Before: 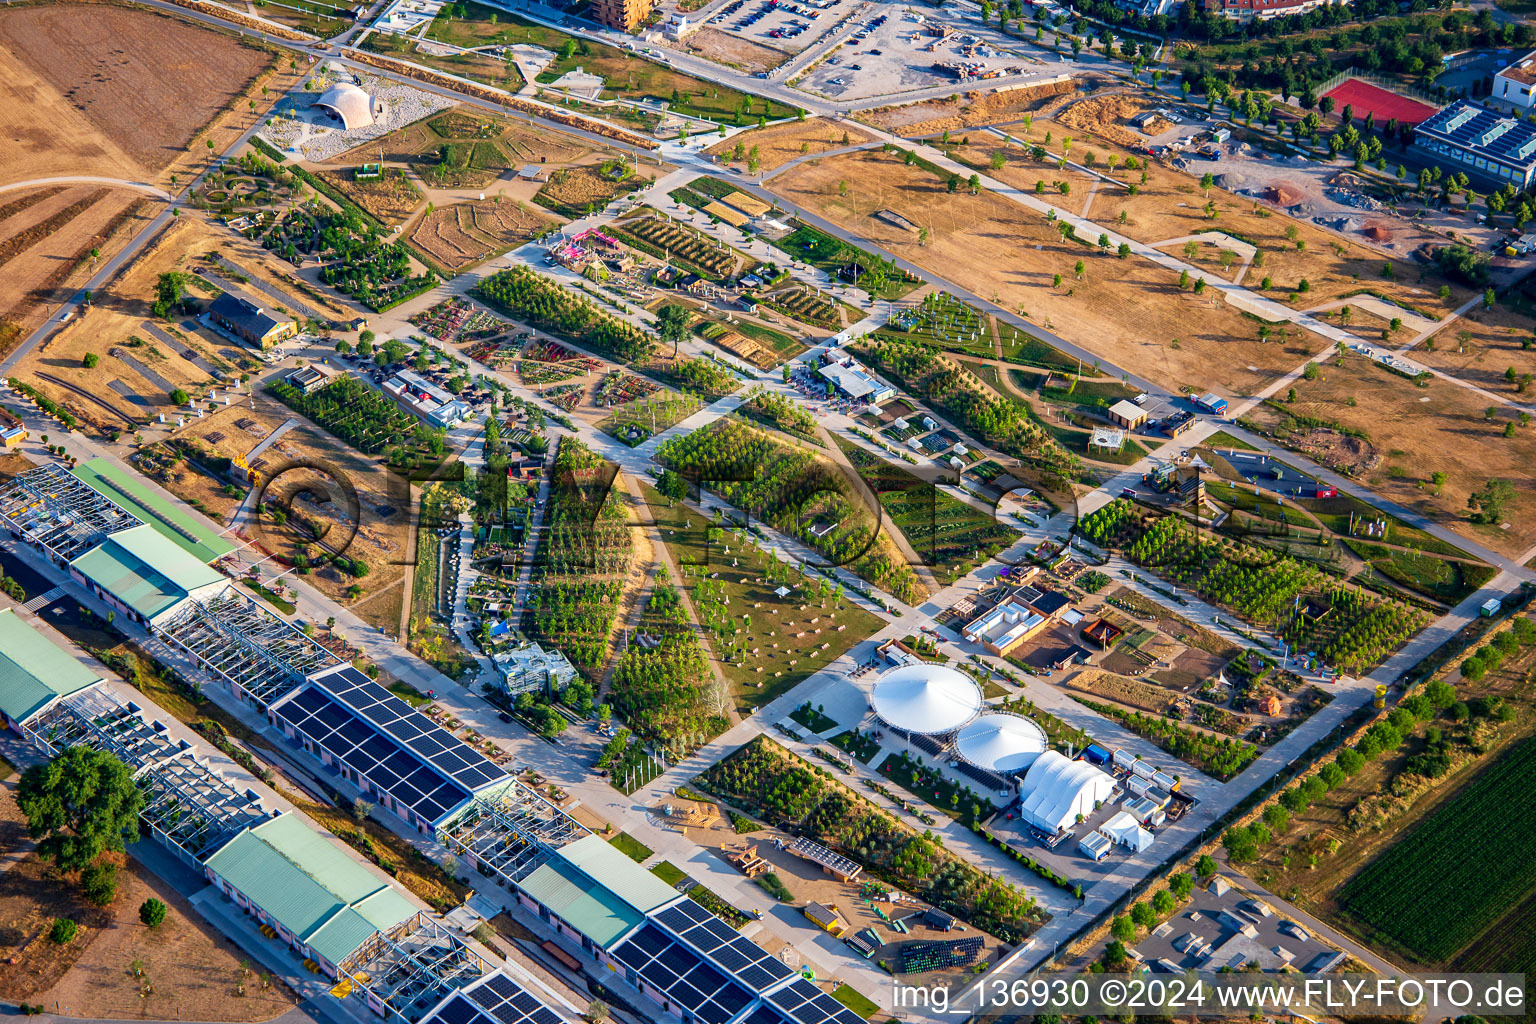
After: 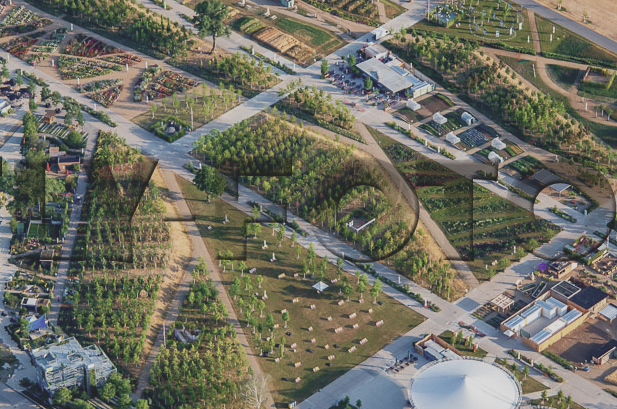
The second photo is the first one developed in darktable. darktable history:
tone equalizer: edges refinement/feathering 500, mask exposure compensation -1.57 EV, preserve details no
contrast brightness saturation: contrast -0.259, saturation -0.435
crop: left 30.106%, top 29.868%, right 29.671%, bottom 30.181%
